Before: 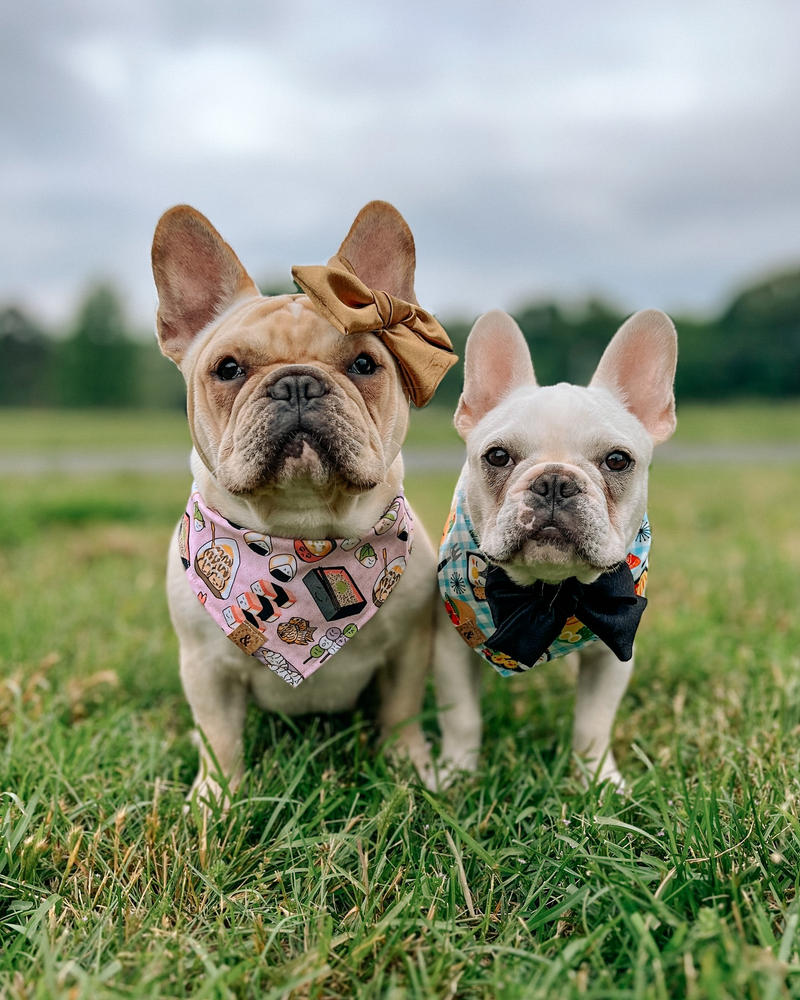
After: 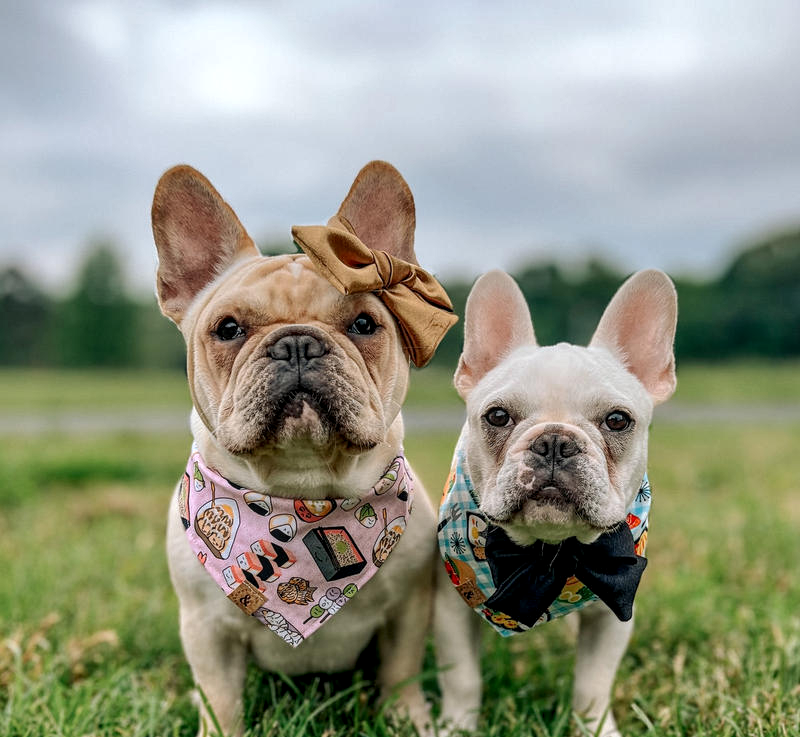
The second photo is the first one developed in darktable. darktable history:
local contrast: on, module defaults
crop: top 4.044%, bottom 21.254%
tone equalizer: edges refinement/feathering 500, mask exposure compensation -1.57 EV, preserve details no
